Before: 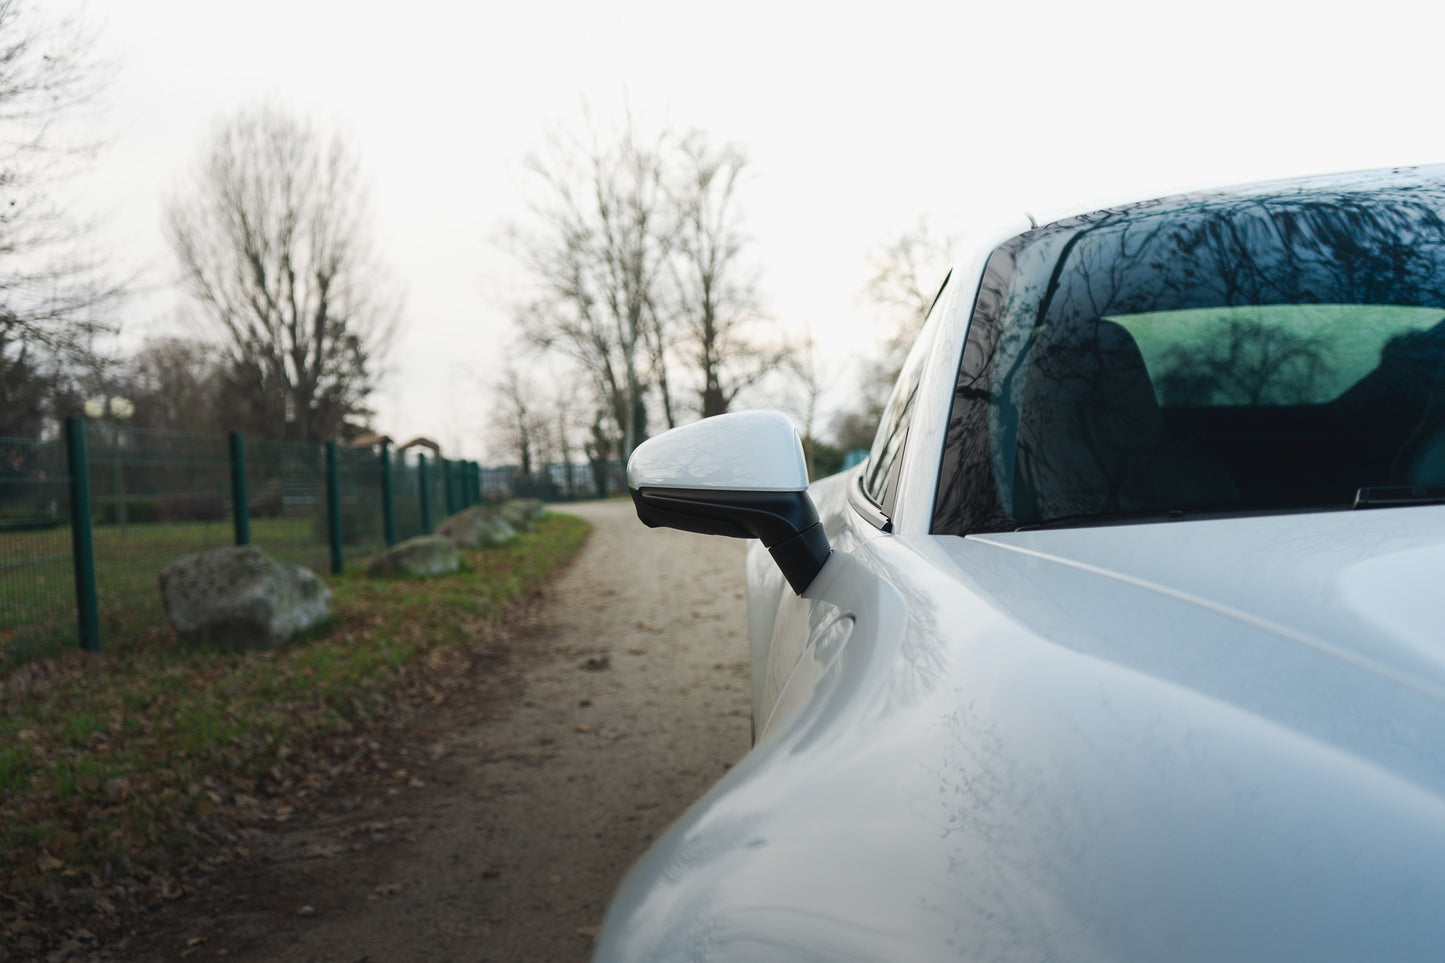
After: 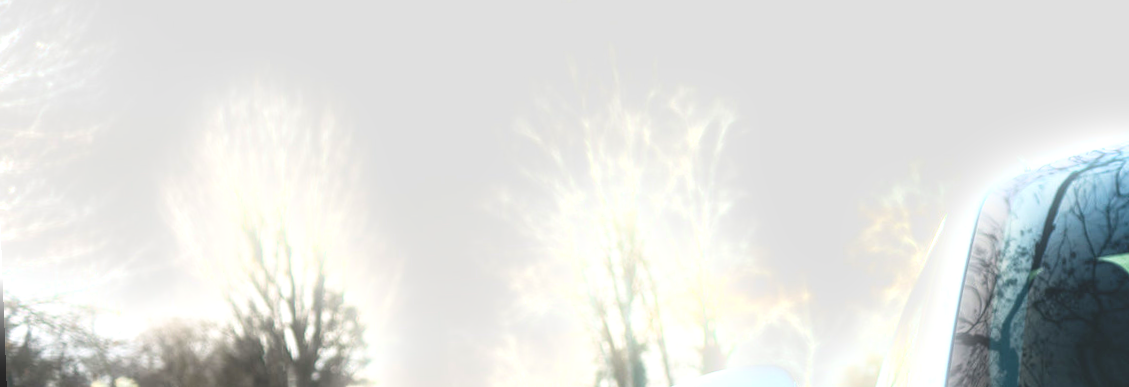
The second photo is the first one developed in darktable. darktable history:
exposure: black level correction -0.005, exposure 1.002 EV, compensate highlight preservation false
rotate and perspective: rotation -2.22°, lens shift (horizontal) -0.022, automatic cropping off
bloom: size 5%, threshold 95%, strength 15%
crop: left 0.579%, top 7.627%, right 23.167%, bottom 54.275%
